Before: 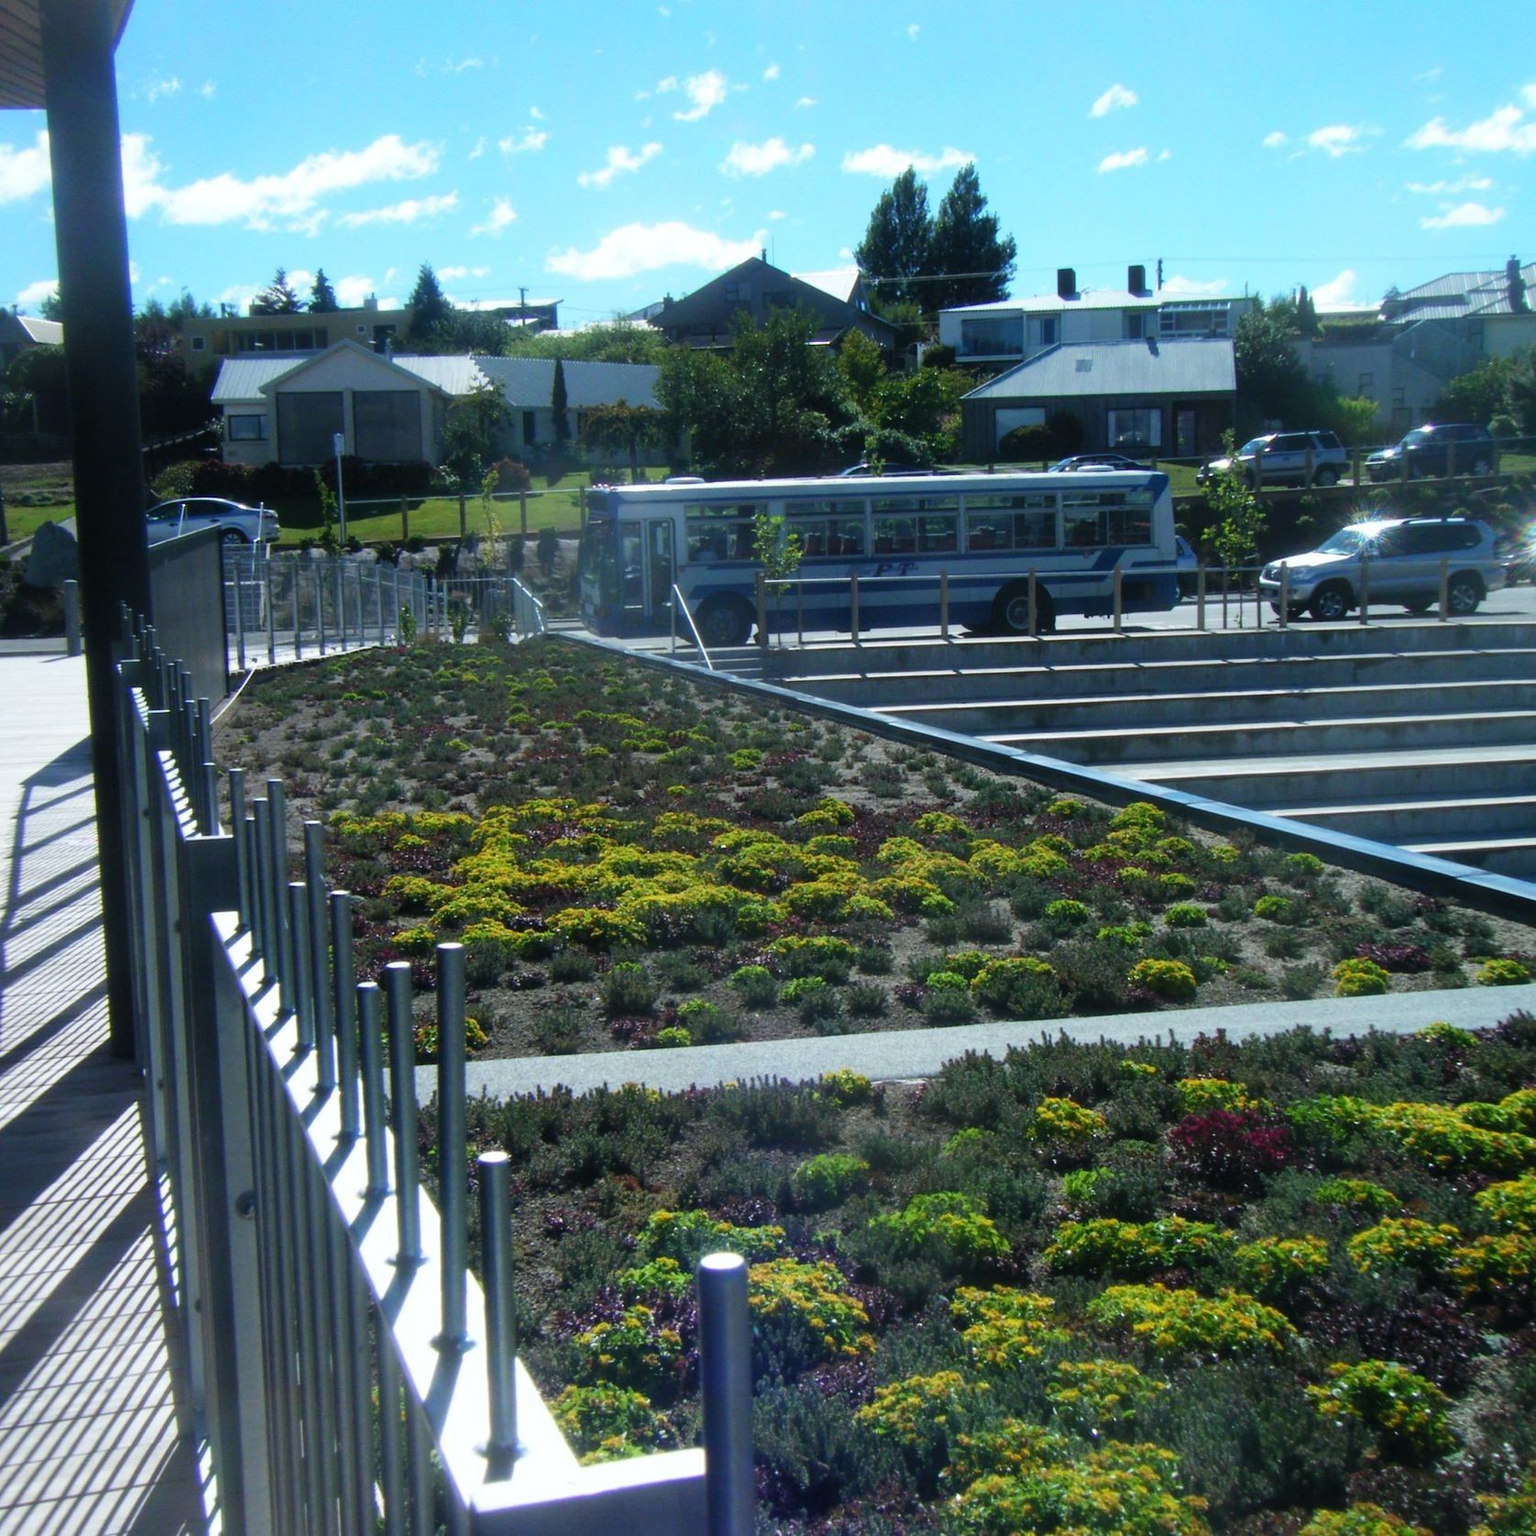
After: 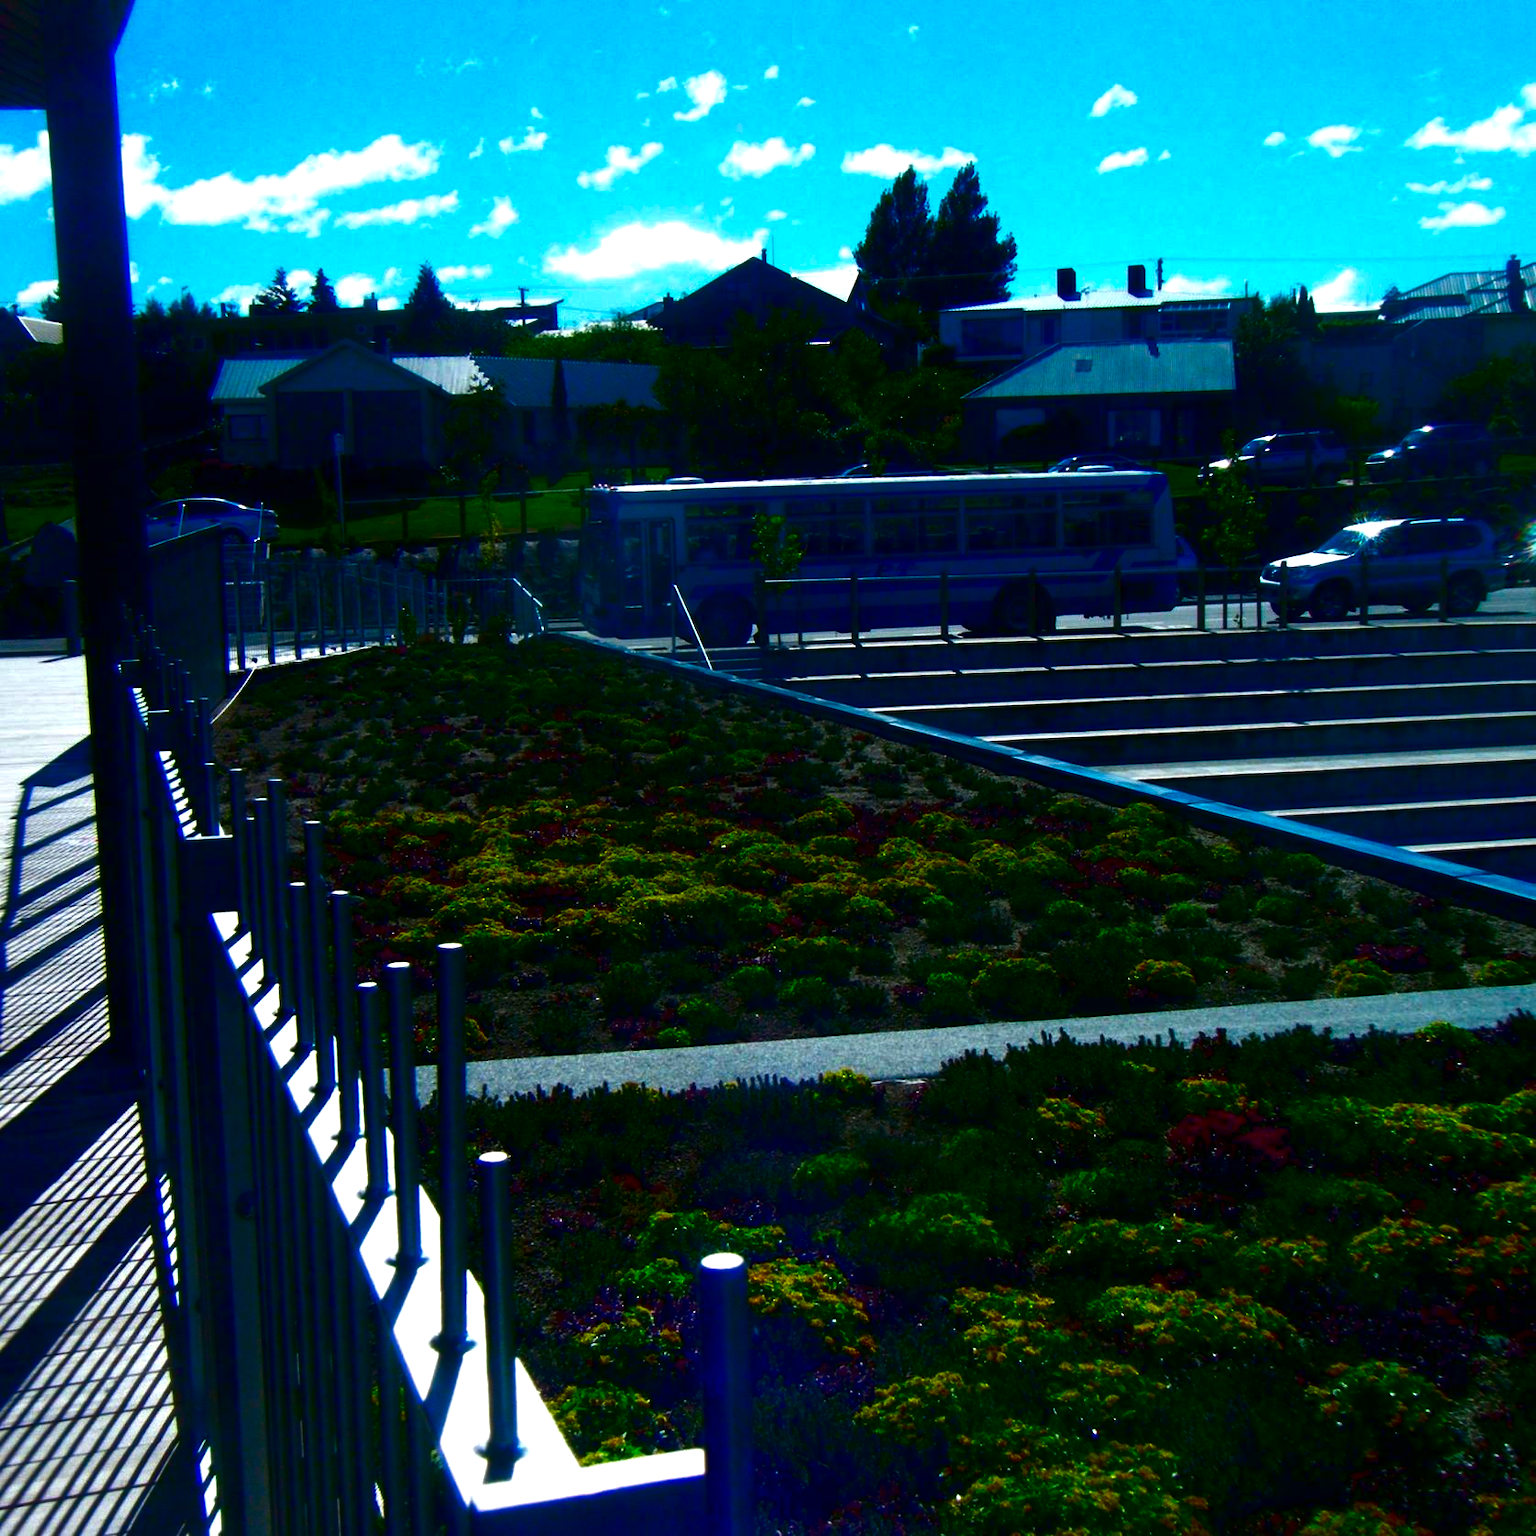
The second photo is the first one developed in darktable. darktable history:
exposure: exposure 0.201 EV, compensate highlight preservation false
contrast brightness saturation: brightness -0.993, saturation 0.988
